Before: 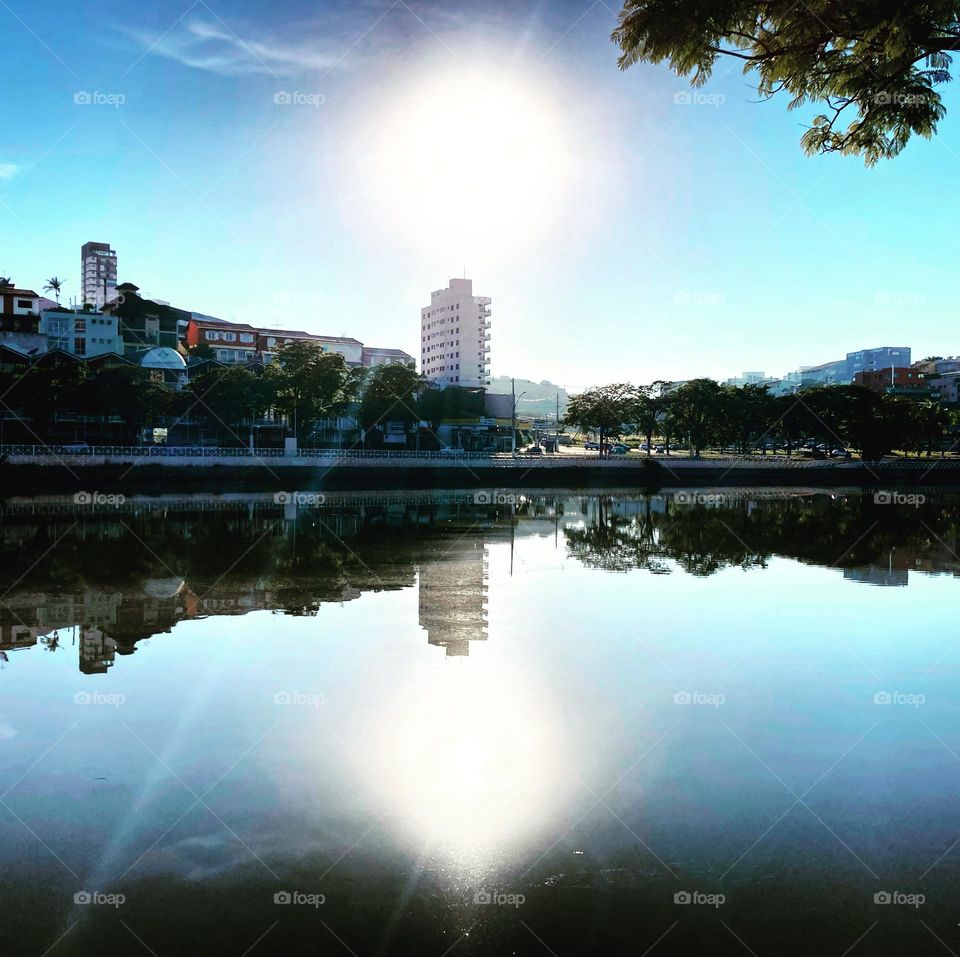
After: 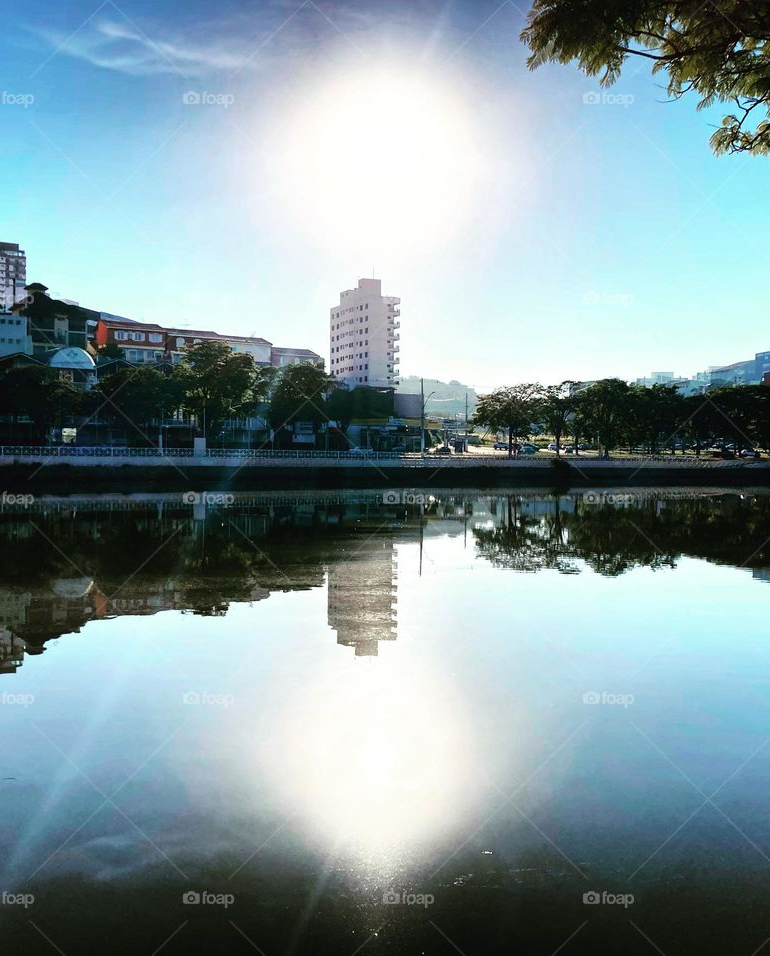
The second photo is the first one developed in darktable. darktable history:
crop and rotate: left 9.518%, right 10.226%
exposure: compensate highlight preservation false
